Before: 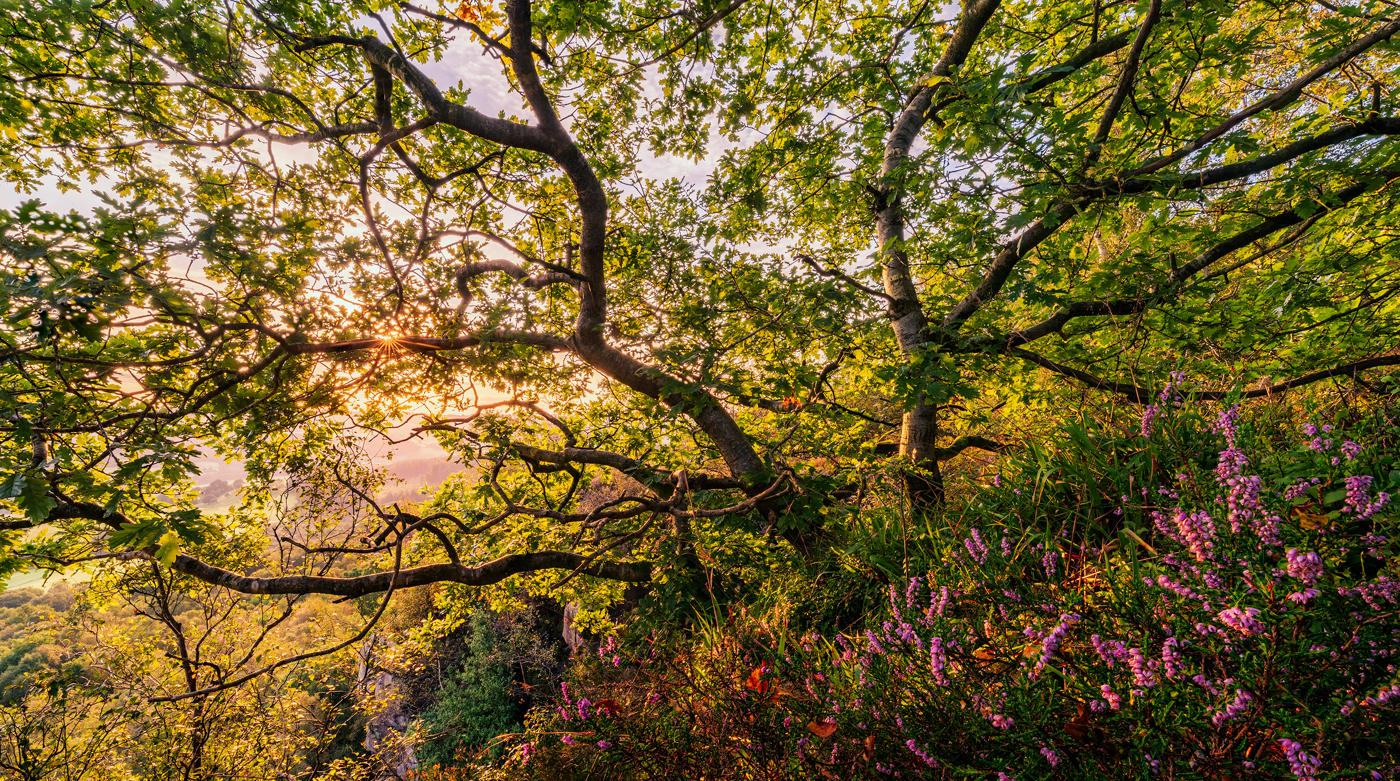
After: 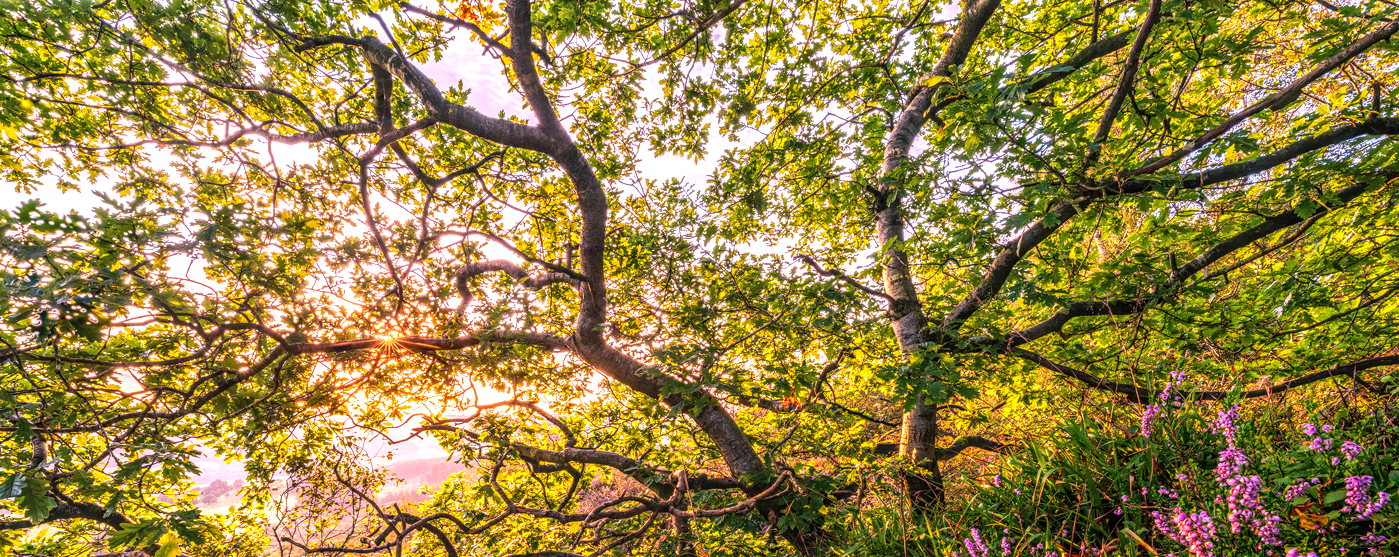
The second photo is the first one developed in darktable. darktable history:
exposure: black level correction 0, exposure 0.7 EV, compensate exposure bias true, compensate highlight preservation false
local contrast: highlights 0%, shadows 0%, detail 133%
crop: bottom 28.576%
white balance: red 1.042, blue 1.17
